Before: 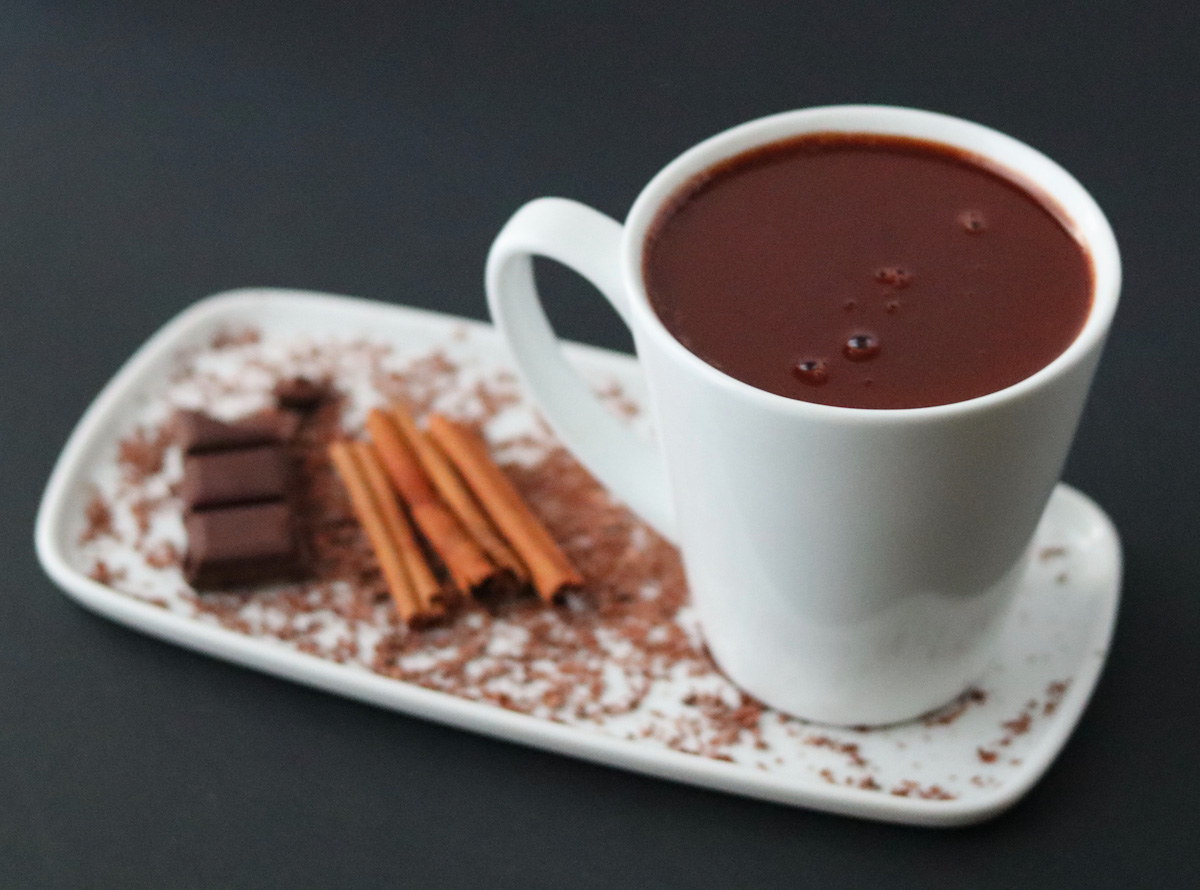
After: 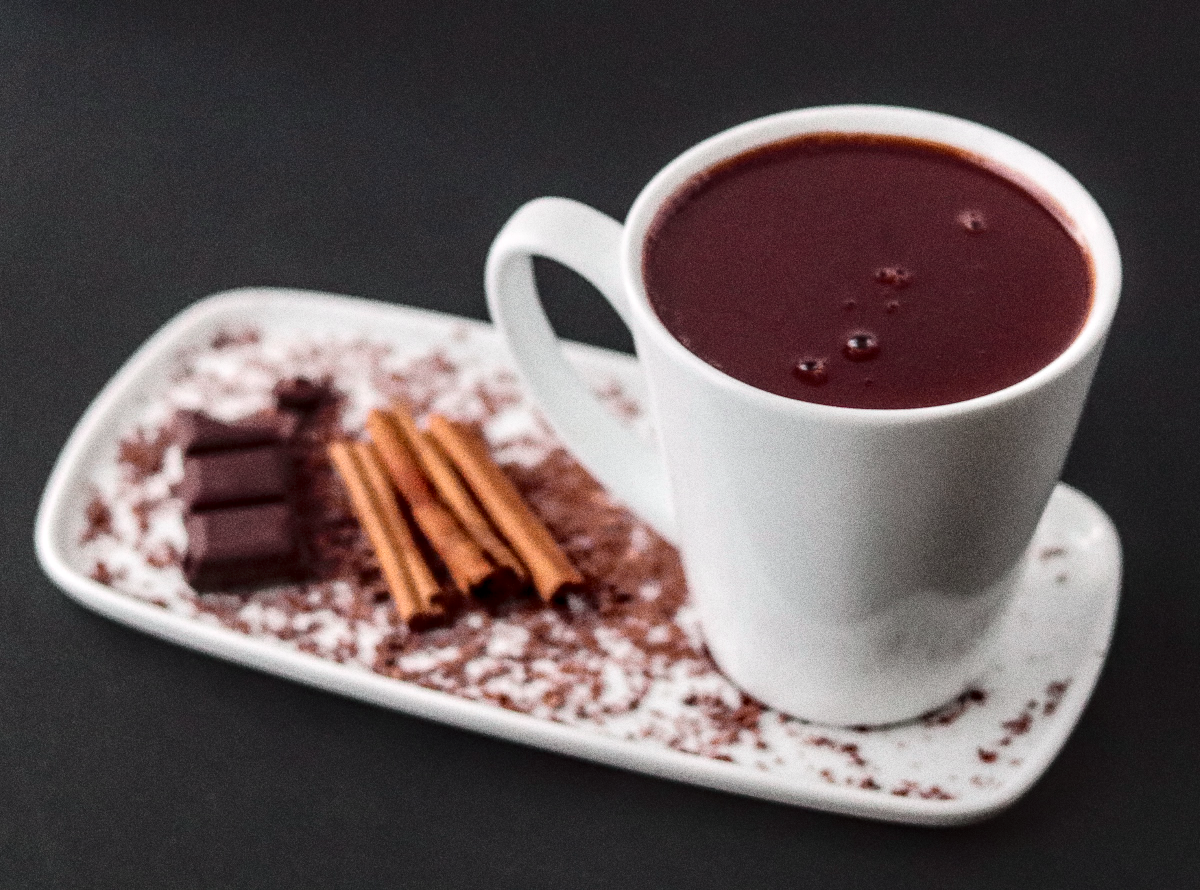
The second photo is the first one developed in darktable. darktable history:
local contrast: detail 160%
grain: coarseness 0.09 ISO, strength 40%
tone curve: curves: ch0 [(0, 0.032) (0.094, 0.08) (0.265, 0.208) (0.41, 0.417) (0.498, 0.496) (0.638, 0.673) (0.845, 0.828) (0.994, 0.964)]; ch1 [(0, 0) (0.161, 0.092) (0.37, 0.302) (0.417, 0.434) (0.492, 0.502) (0.576, 0.589) (0.644, 0.638) (0.725, 0.765) (1, 1)]; ch2 [(0, 0) (0.352, 0.403) (0.45, 0.469) (0.521, 0.515) (0.55, 0.528) (0.589, 0.576) (1, 1)], color space Lab, independent channels, preserve colors none
